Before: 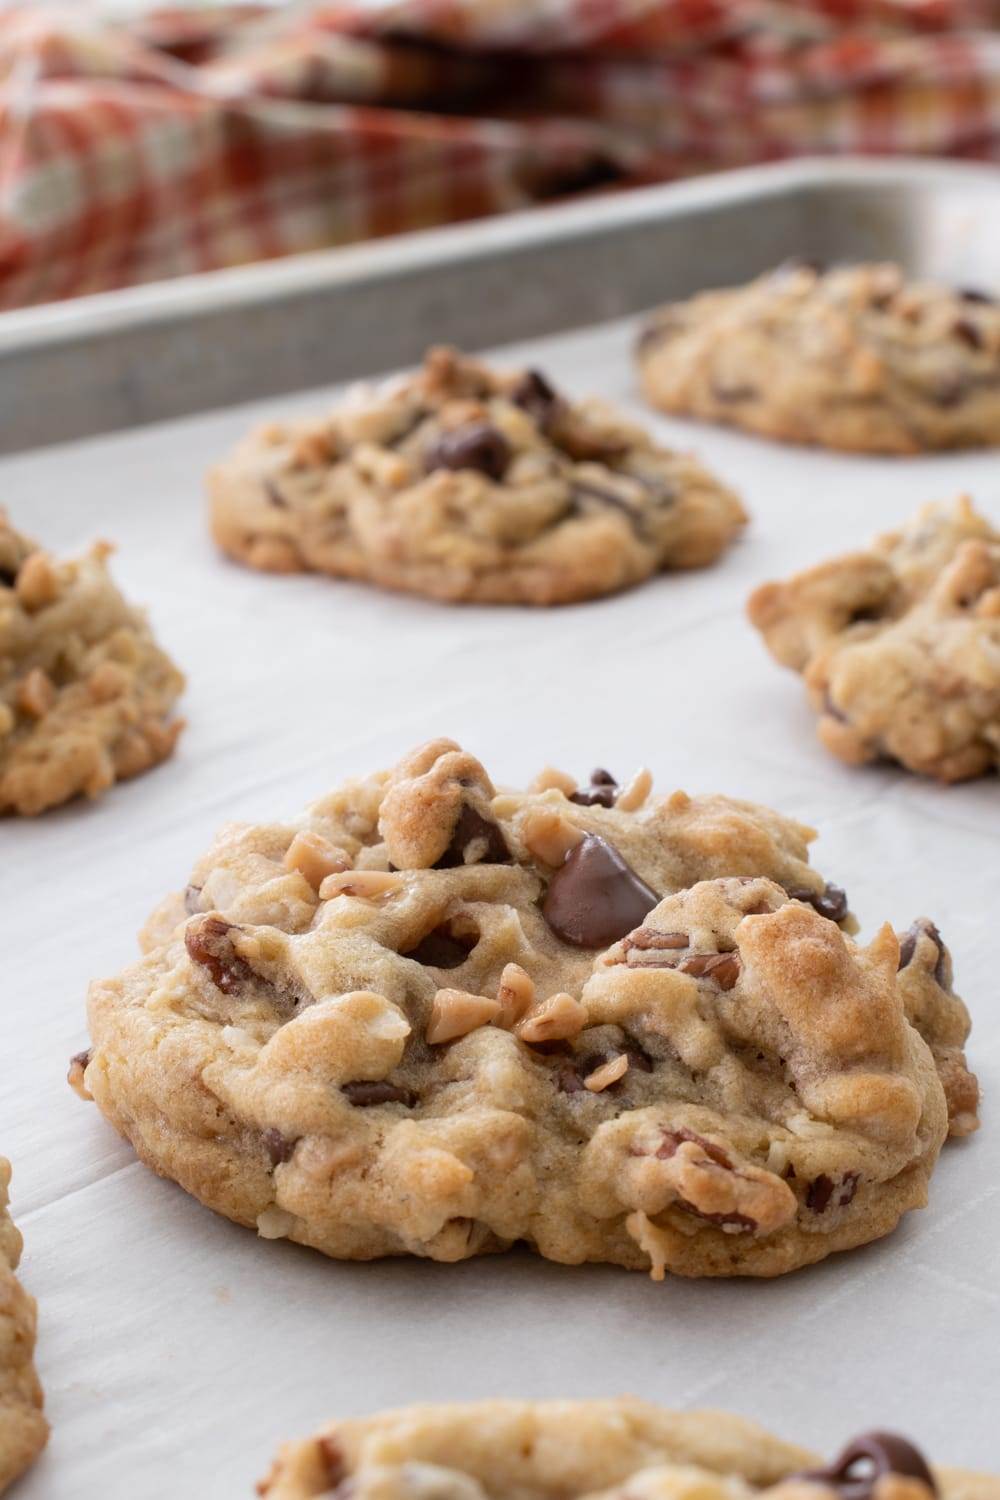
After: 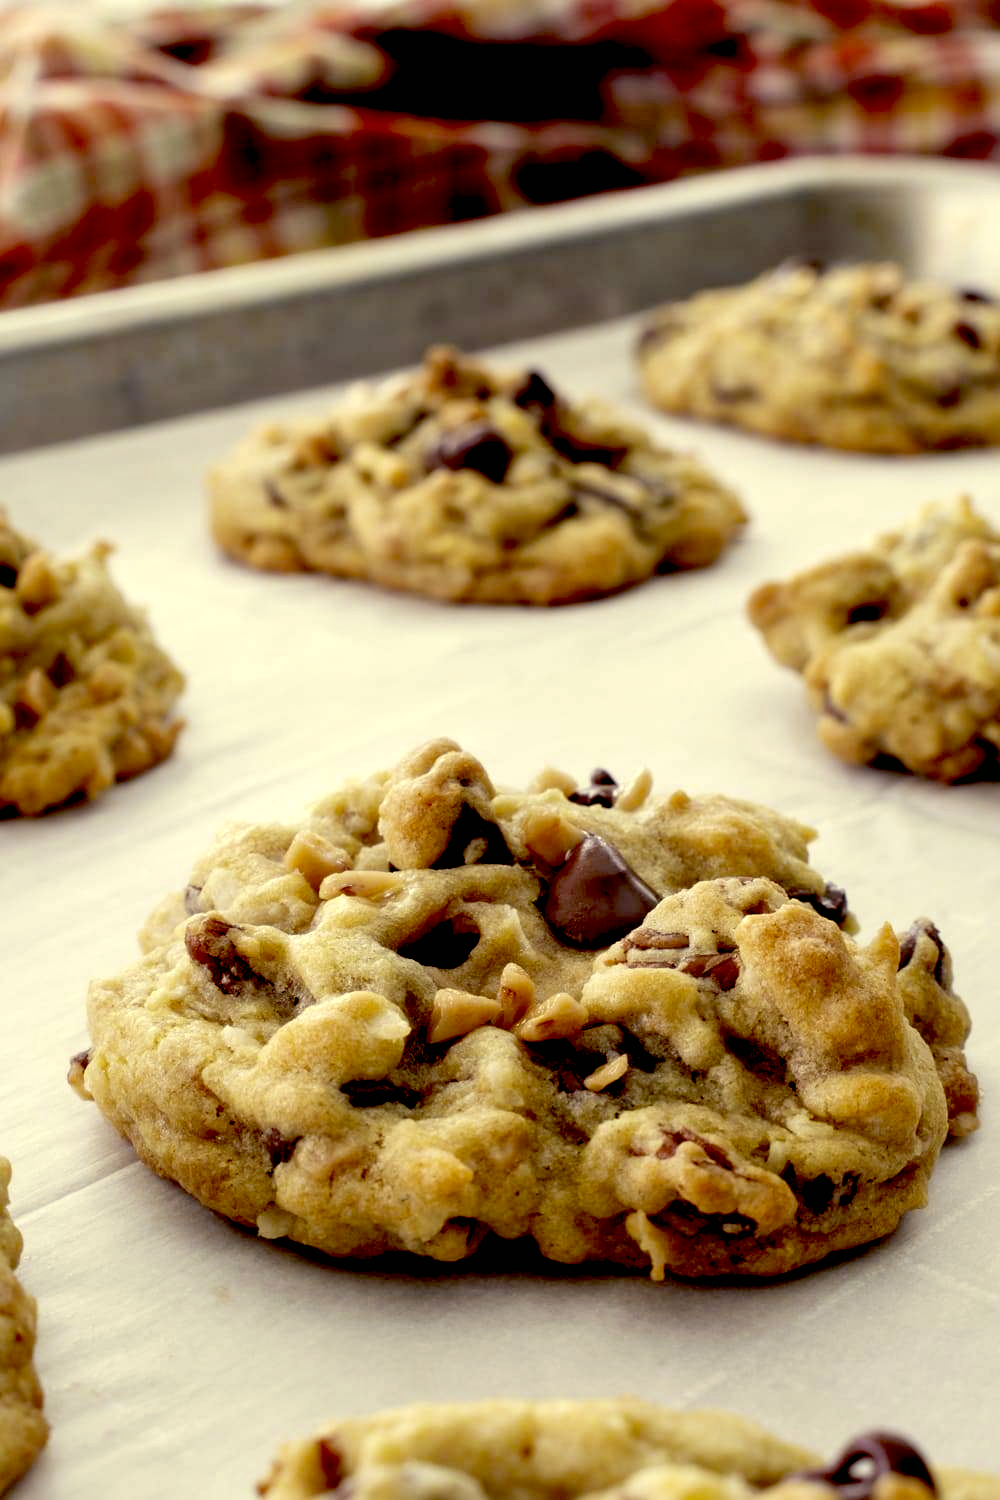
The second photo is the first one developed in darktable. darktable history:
color balance: mode lift, gamma, gain (sRGB), lift [0.997, 0.979, 1.021, 1.011], gamma [1, 1.084, 0.916, 0.998], gain [1, 0.87, 1.13, 1.101], contrast 4.55%, contrast fulcrum 38.24%, output saturation 104.09%
color correction: highlights a* 15, highlights b* 31.55
color calibration: illuminant as shot in camera, x 0.358, y 0.373, temperature 4628.91 K
local contrast: mode bilateral grid, contrast 20, coarseness 50, detail 120%, midtone range 0.2
exposure: black level correction 0.056, exposure -0.039 EV, compensate highlight preservation false
